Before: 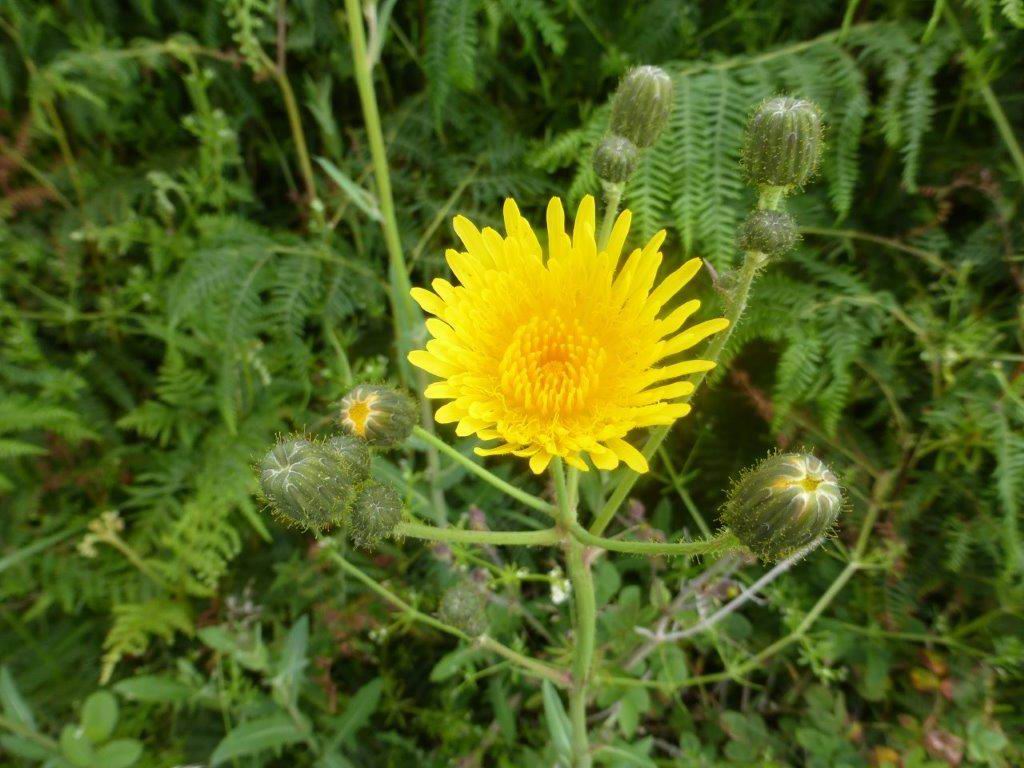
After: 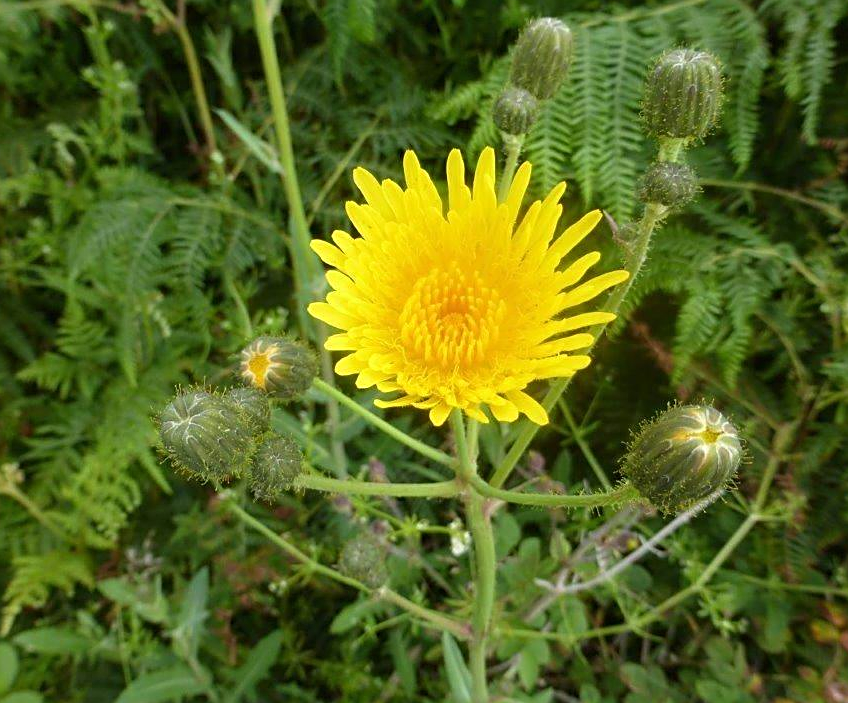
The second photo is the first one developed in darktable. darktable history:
color zones: curves: ch0 [(0.068, 0.464) (0.25, 0.5) (0.48, 0.508) (0.75, 0.536) (0.886, 0.476) (0.967, 0.456)]; ch1 [(0.066, 0.456) (0.25, 0.5) (0.616, 0.508) (0.746, 0.56) (0.934, 0.444)]
tone equalizer: on, module defaults
crop: left 9.807%, top 6.259%, right 7.334%, bottom 2.177%
sharpen: on, module defaults
